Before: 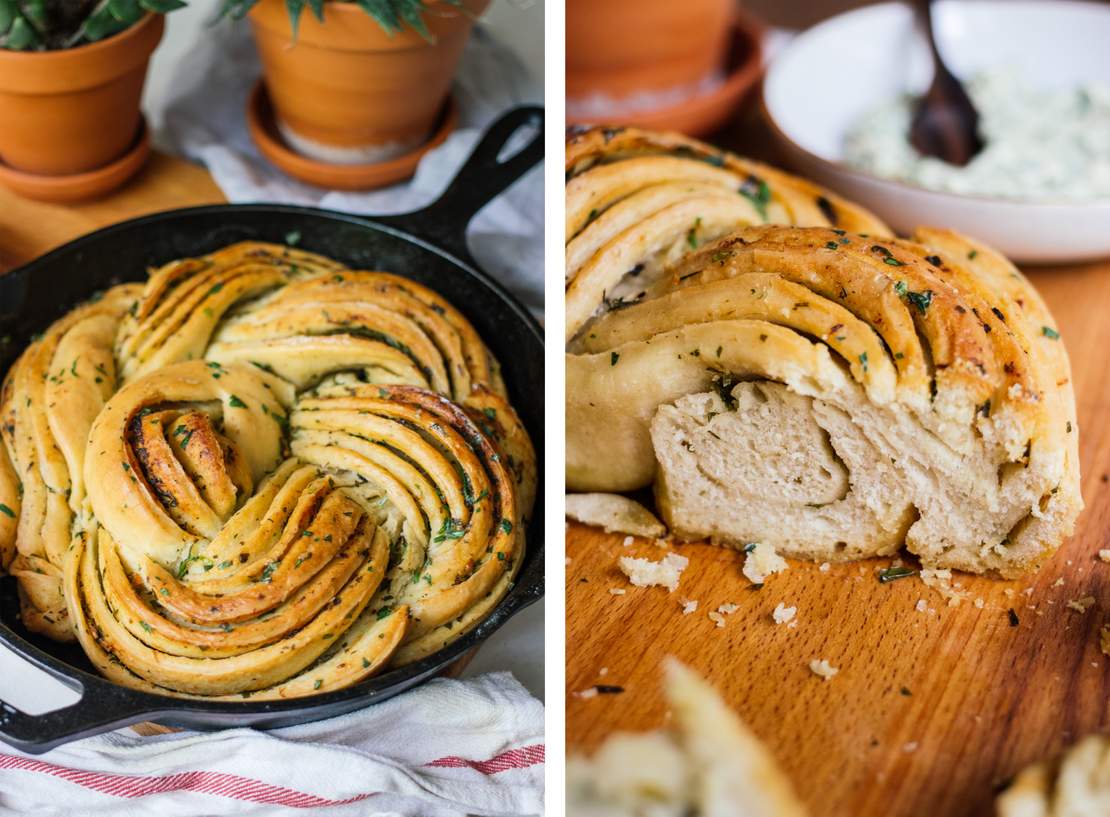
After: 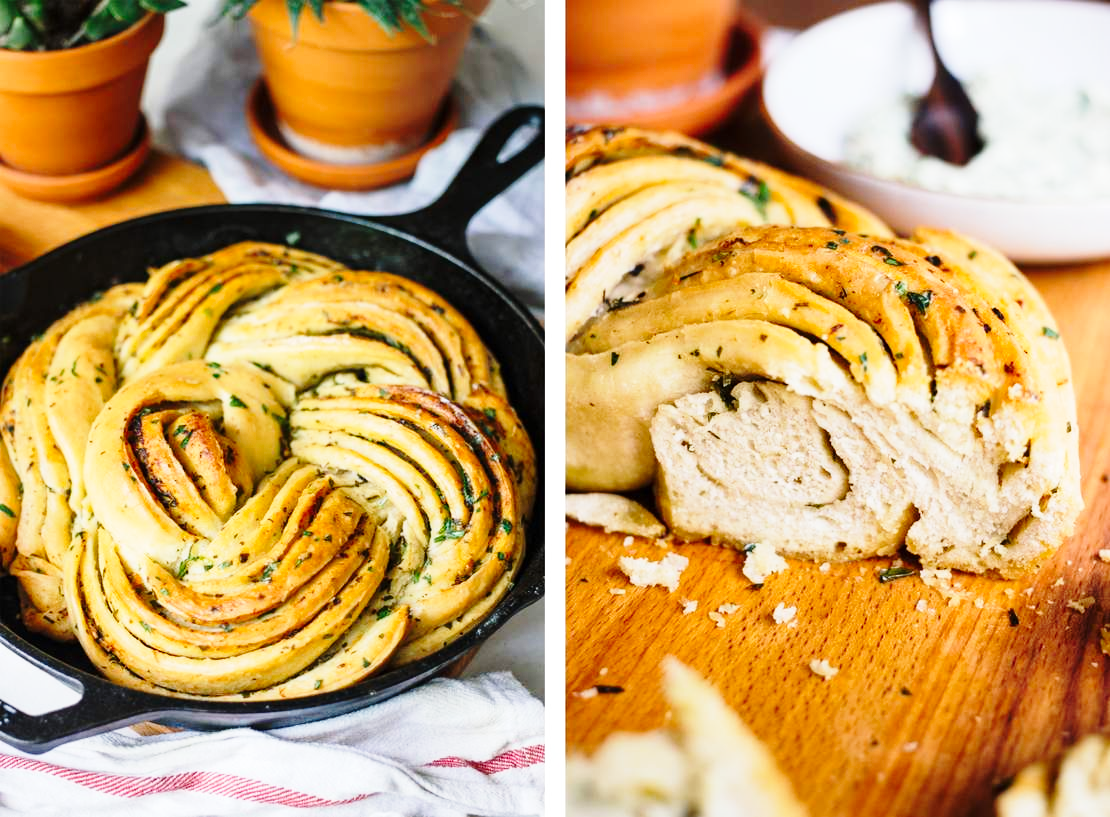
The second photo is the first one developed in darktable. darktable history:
base curve: curves: ch0 [(0, 0) (0.028, 0.03) (0.121, 0.232) (0.46, 0.748) (0.859, 0.968) (1, 1)], preserve colors none
white balance: emerald 1
